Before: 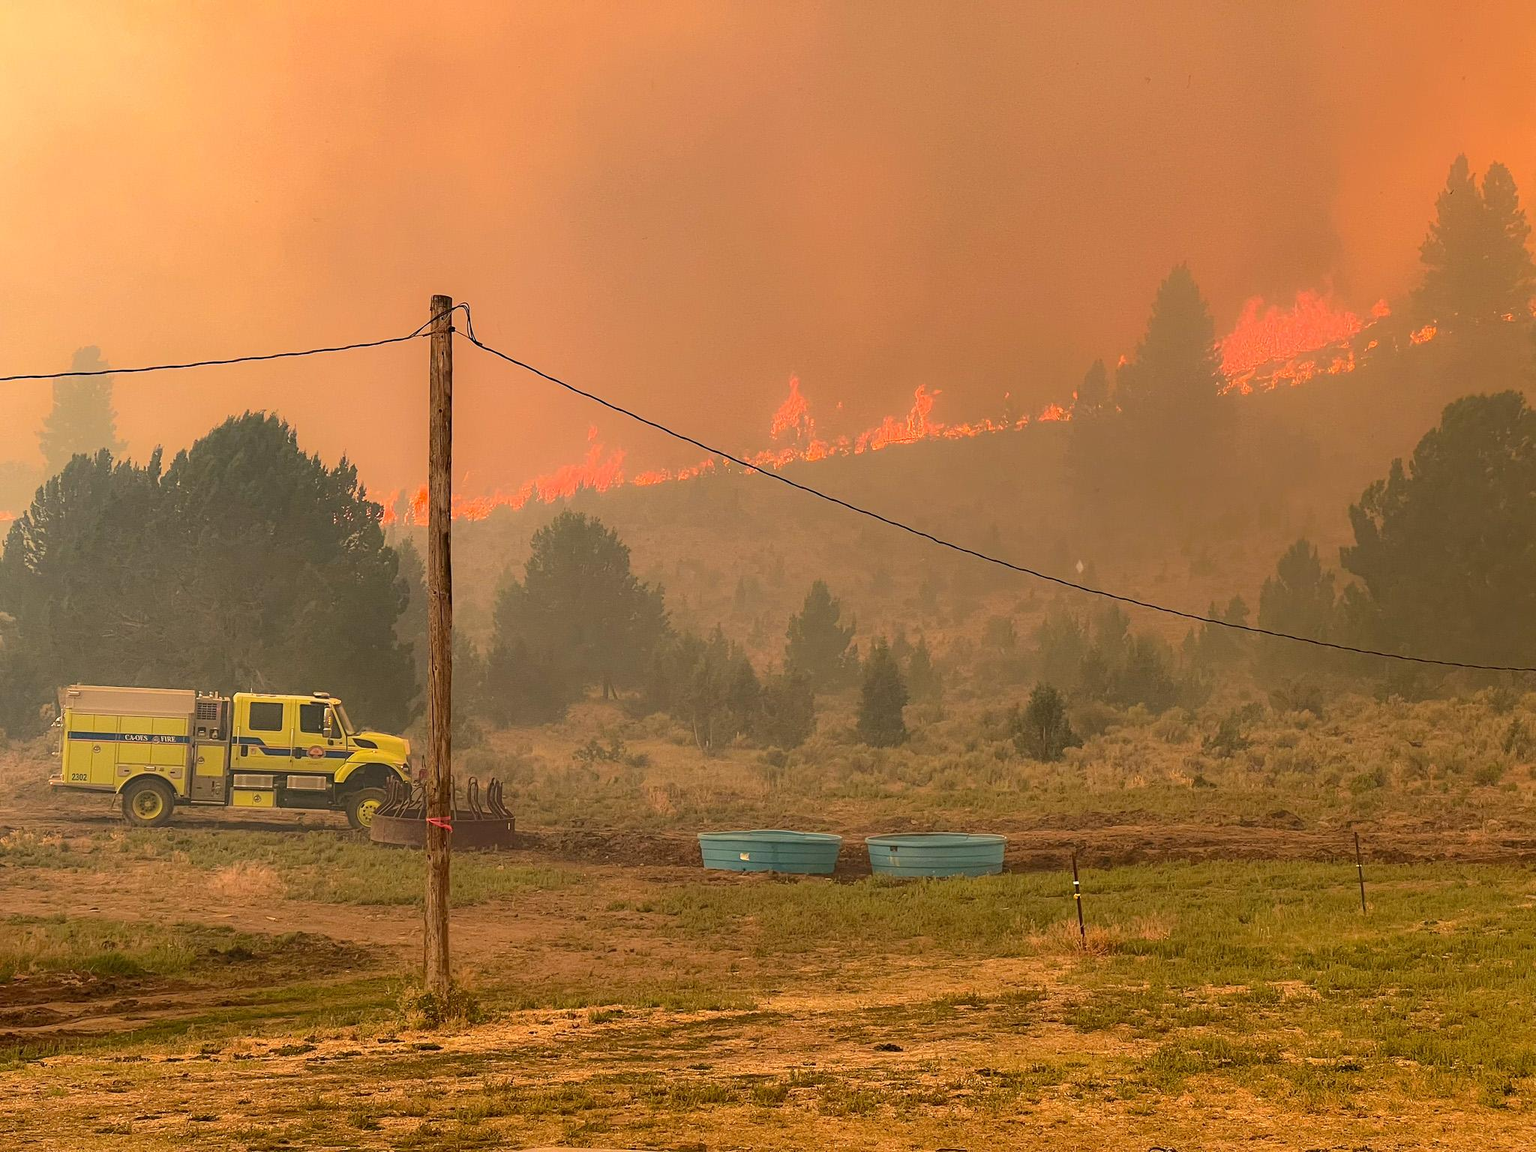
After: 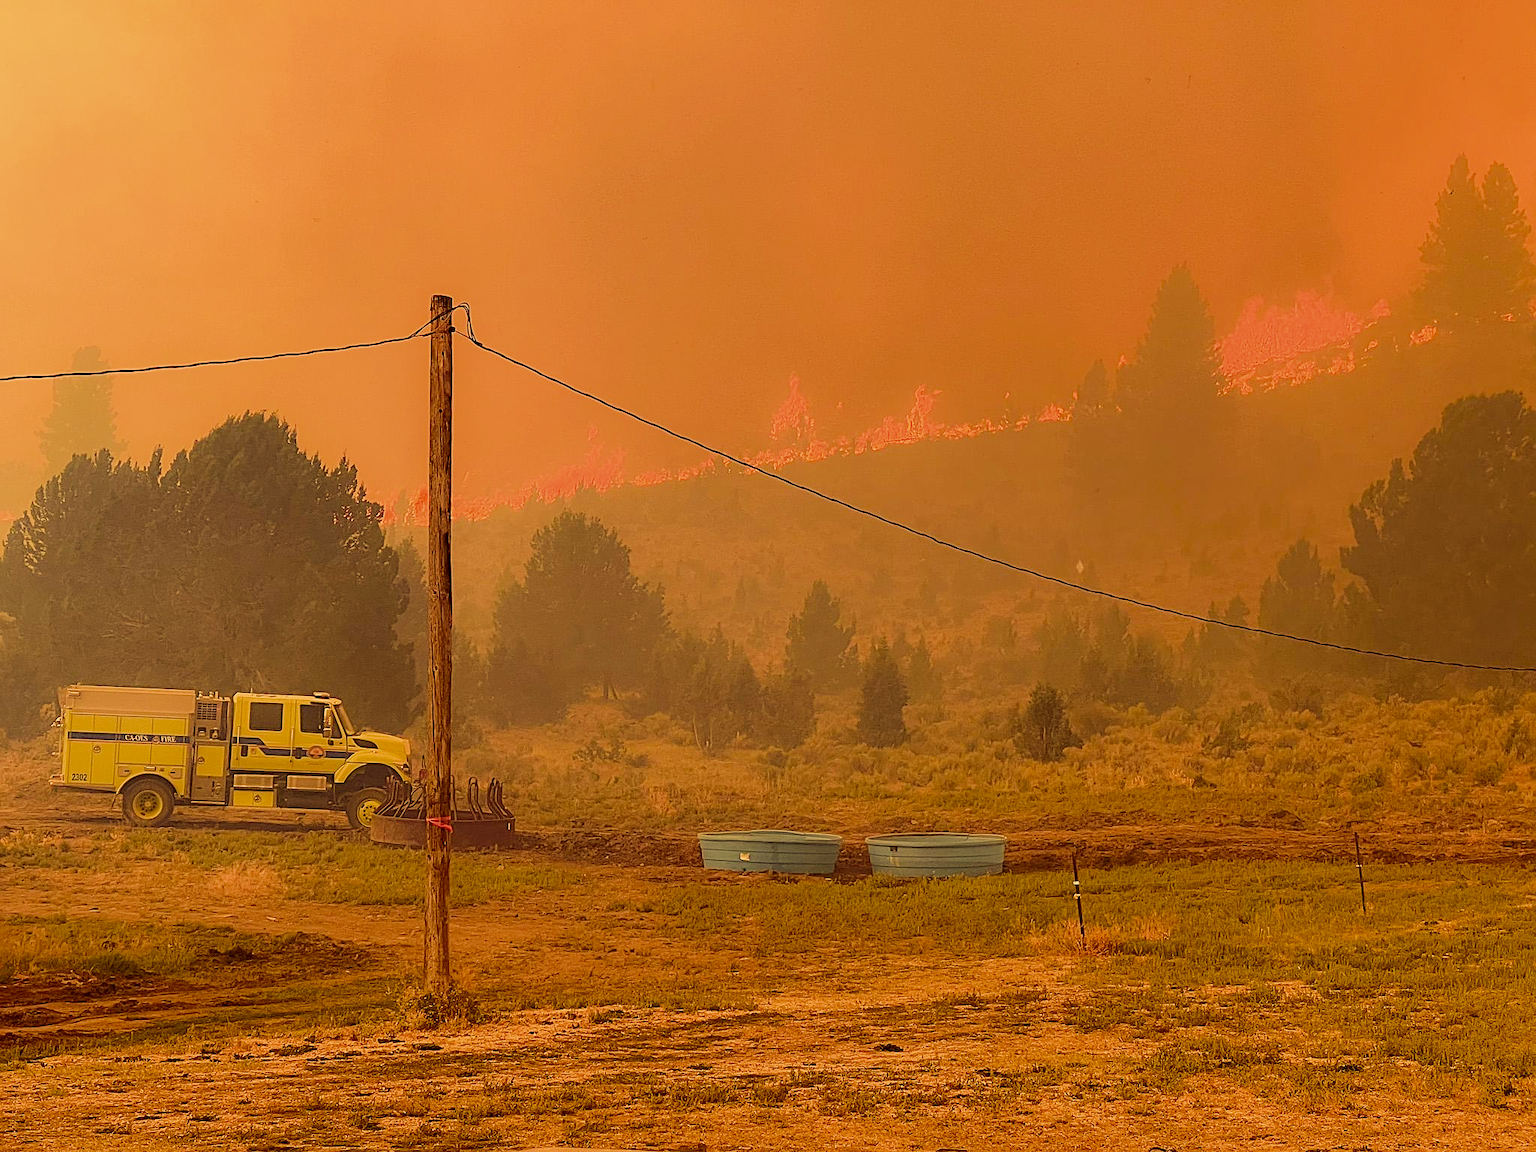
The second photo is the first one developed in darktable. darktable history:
color correction: highlights a* 9.92, highlights b* 38.98, shadows a* 14.92, shadows b* 3.61
filmic rgb: black relative exposure -7.97 EV, white relative exposure 3.79 EV, hardness 4.39, add noise in highlights 0.001, color science v3 (2019), use custom middle-gray values true, contrast in highlights soft
sharpen: amount 0.469
